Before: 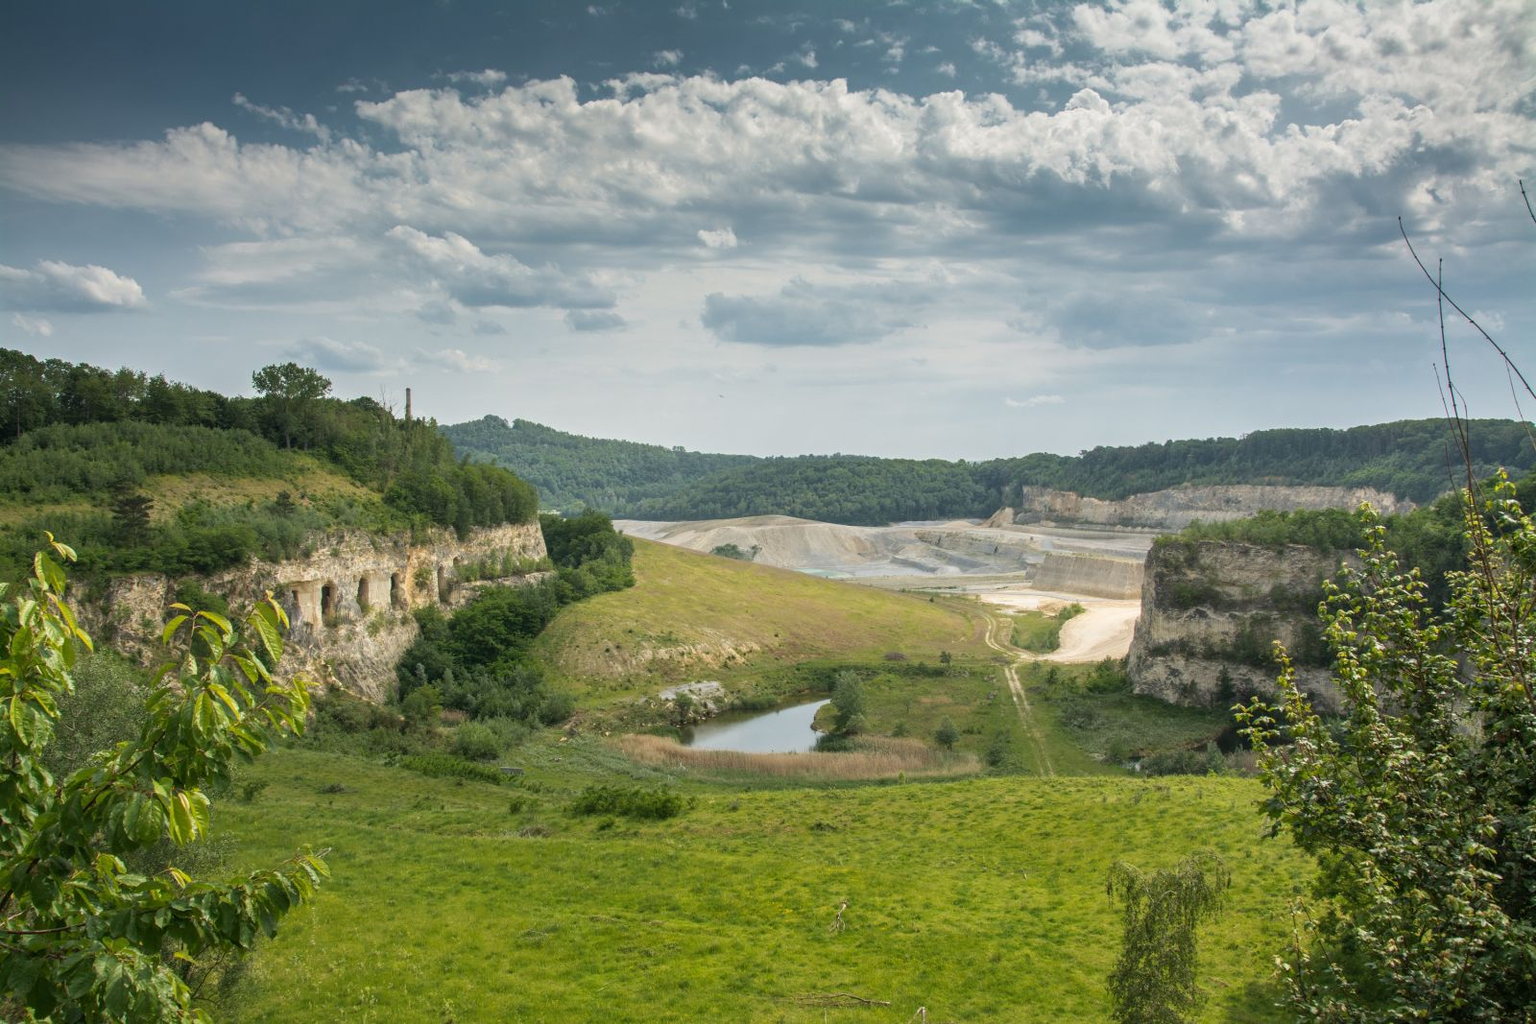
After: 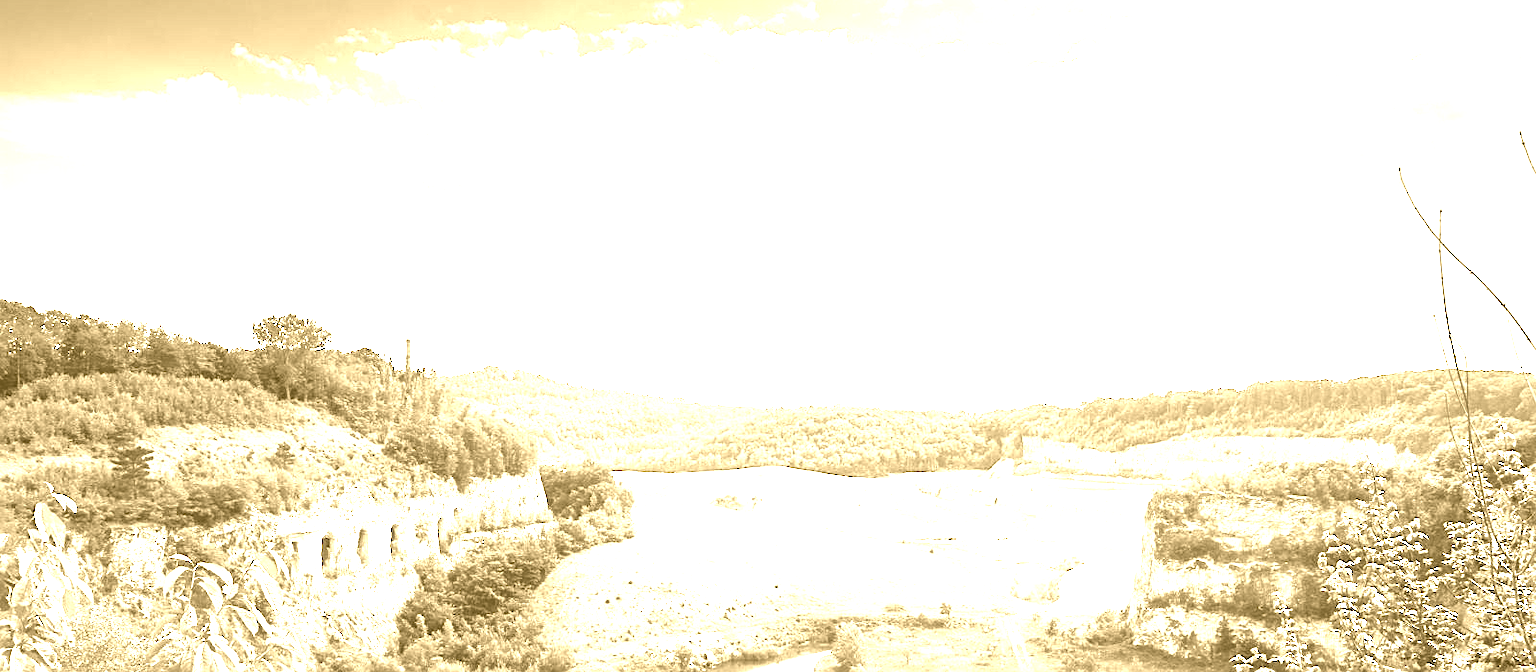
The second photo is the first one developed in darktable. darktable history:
shadows and highlights: shadows 0, highlights 40
crop and rotate: top 4.848%, bottom 29.503%
exposure: black level correction 0, exposure 1.45 EV, compensate exposure bias true, compensate highlight preservation false
colorize: hue 36°, source mix 100%
local contrast: mode bilateral grid, contrast 20, coarseness 50, detail 130%, midtone range 0.2
color balance: lift [1.001, 0.997, 0.99, 1.01], gamma [1.007, 1, 0.975, 1.025], gain [1, 1.065, 1.052, 0.935], contrast 13.25%
sharpen: on, module defaults
